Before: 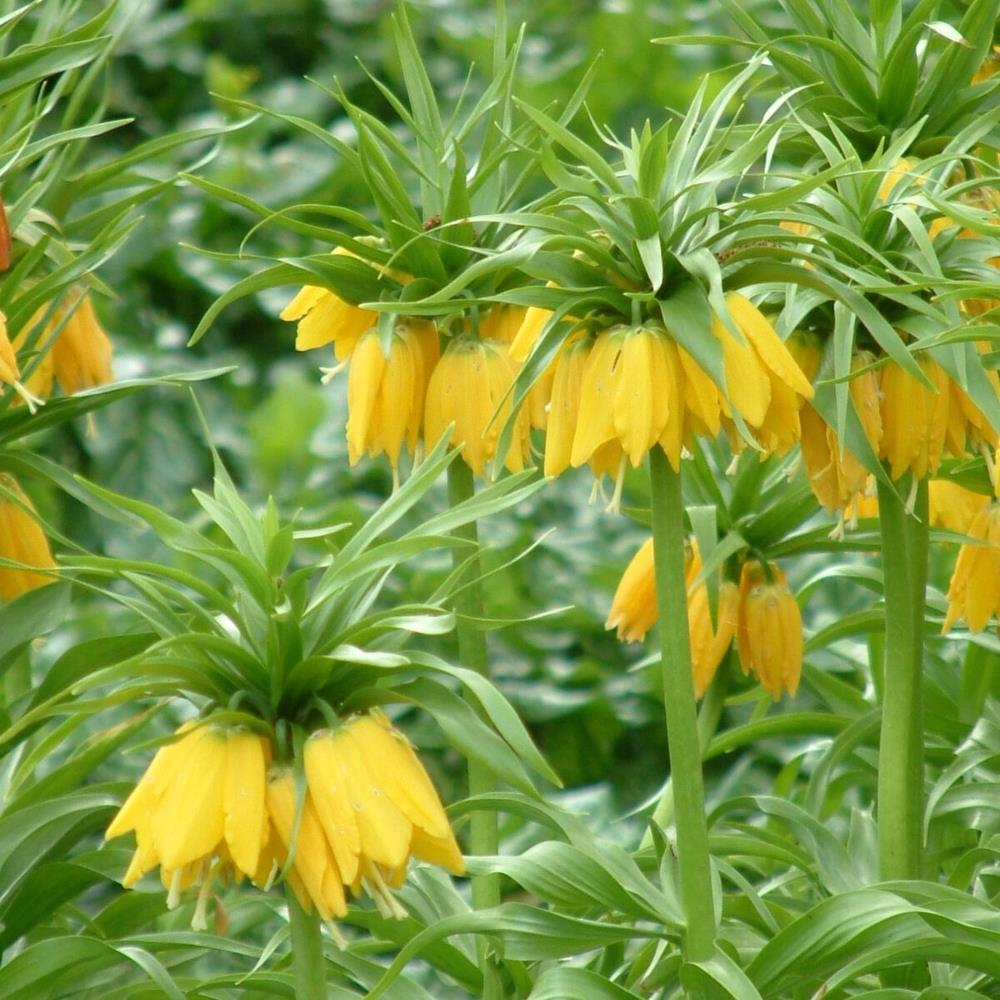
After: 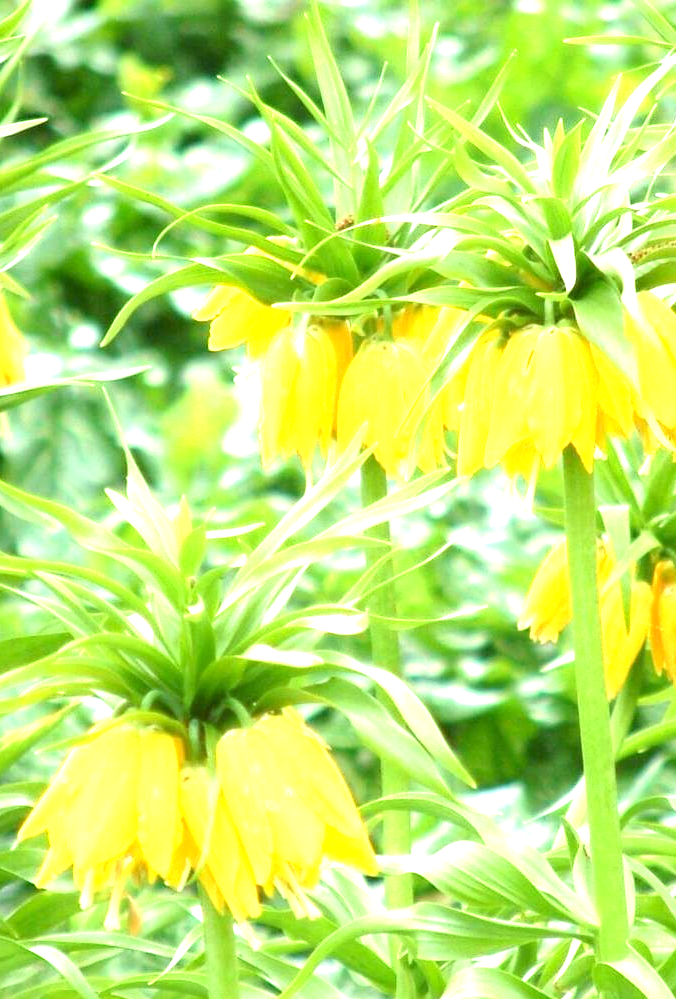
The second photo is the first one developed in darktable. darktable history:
crop and rotate: left 8.716%, right 23.676%
exposure: black level correction 0.001, exposure 1.711 EV, compensate highlight preservation false
